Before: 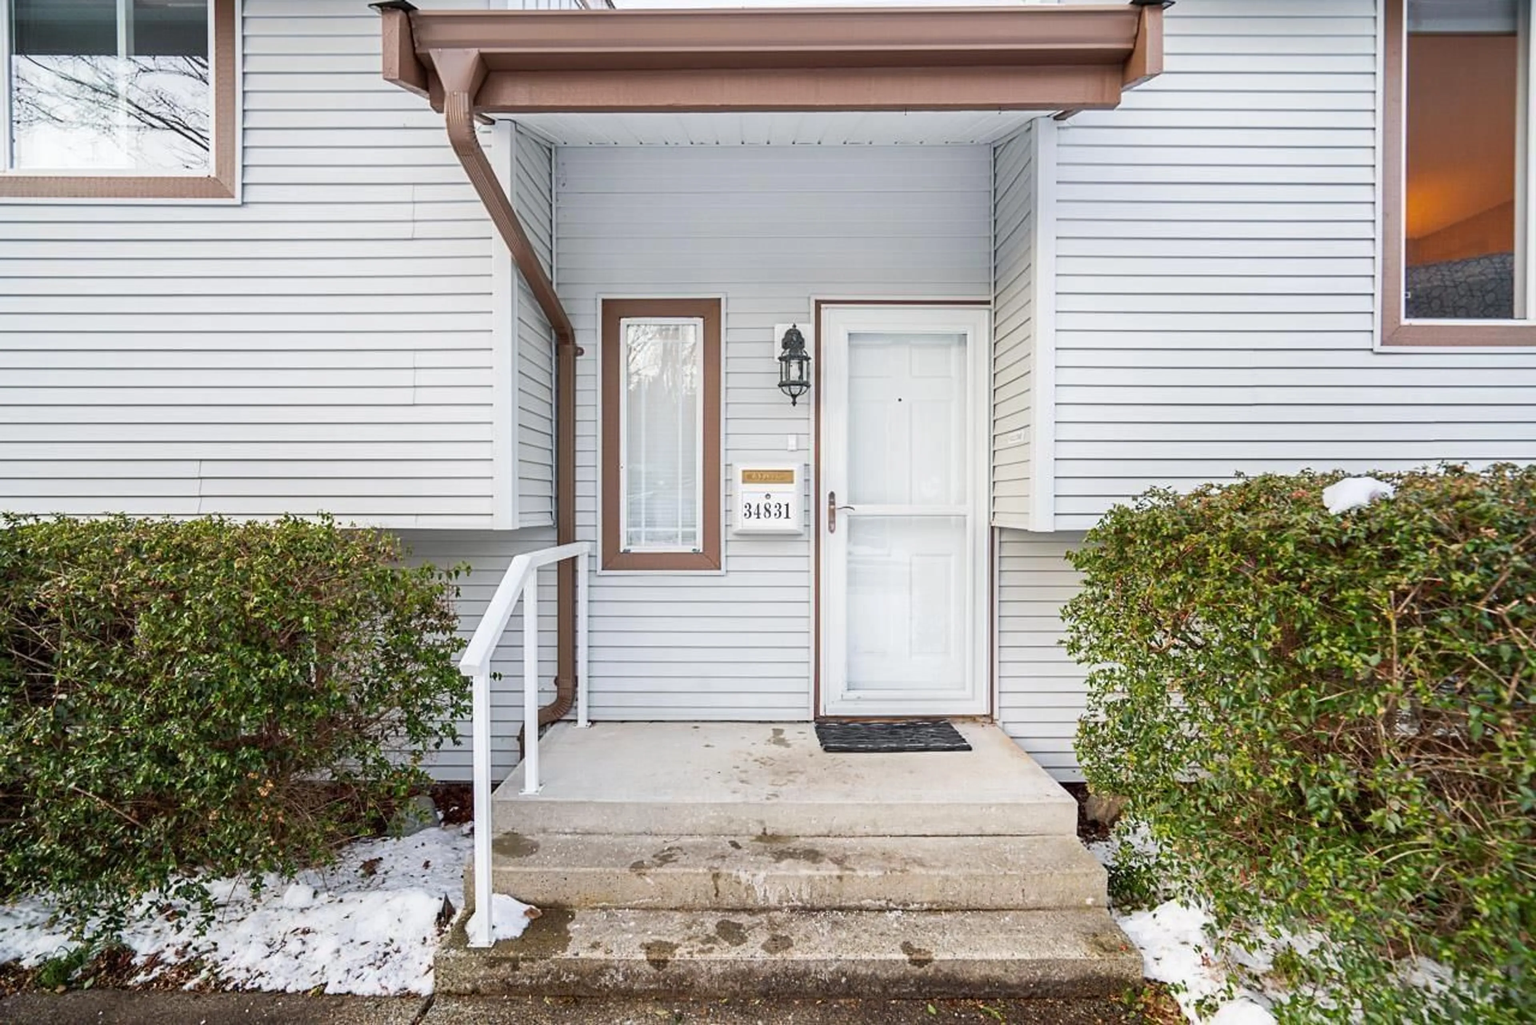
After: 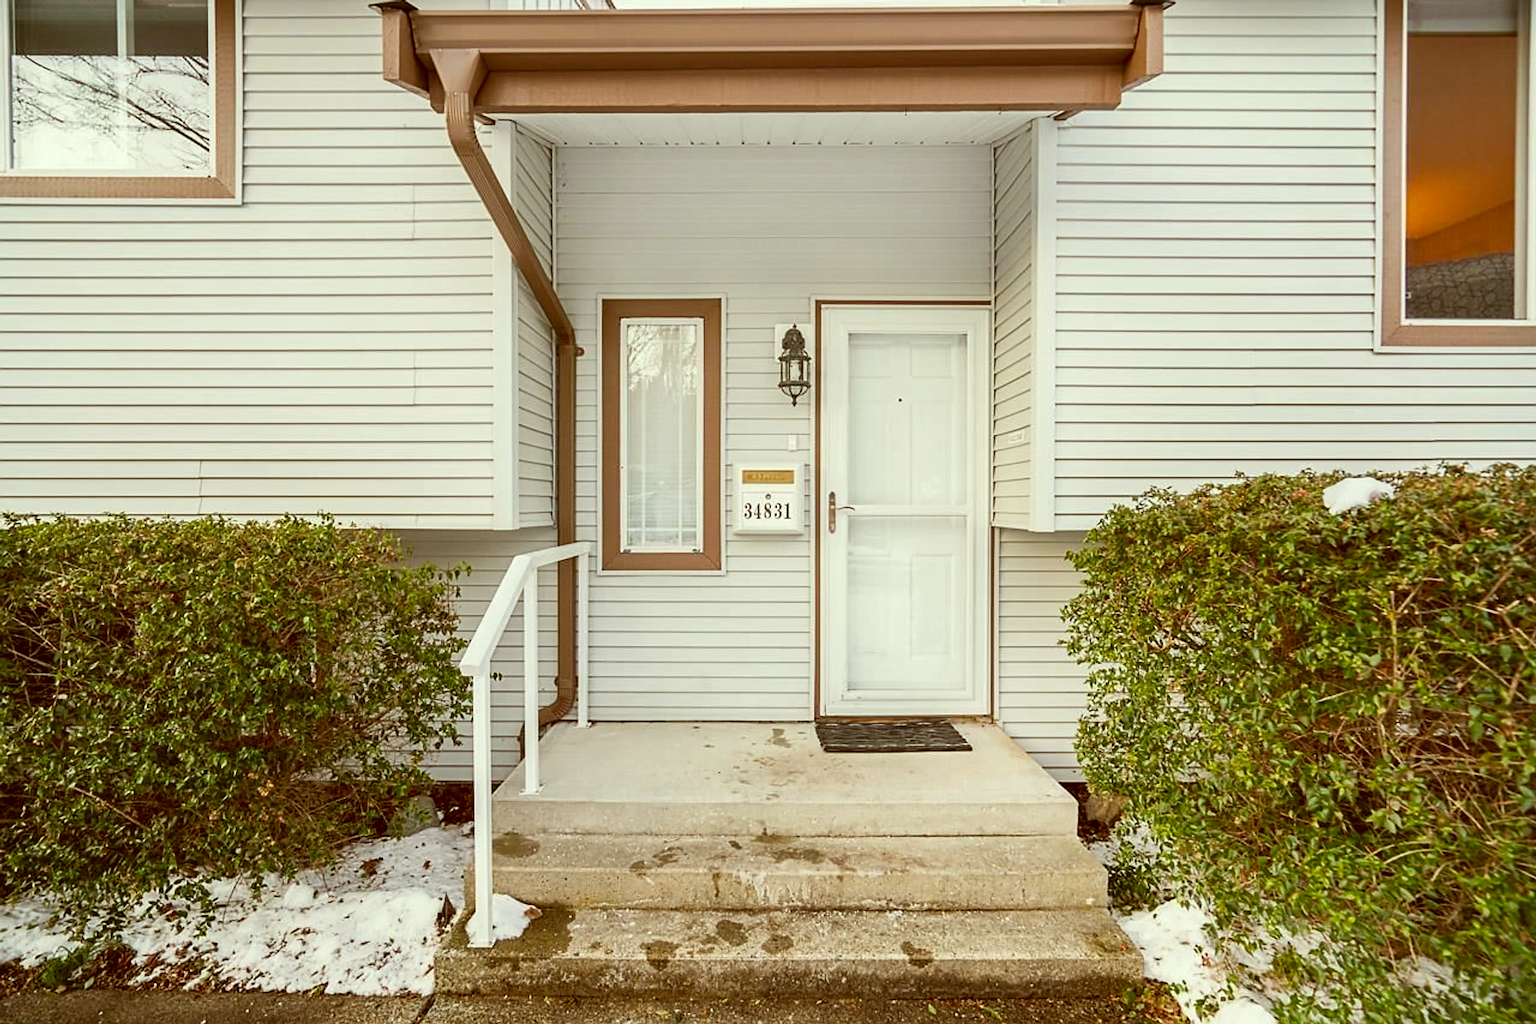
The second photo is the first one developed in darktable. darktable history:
sharpen: on, module defaults
color correction: highlights a* -5.49, highlights b* 9.8, shadows a* 9.55, shadows b* 24.65
